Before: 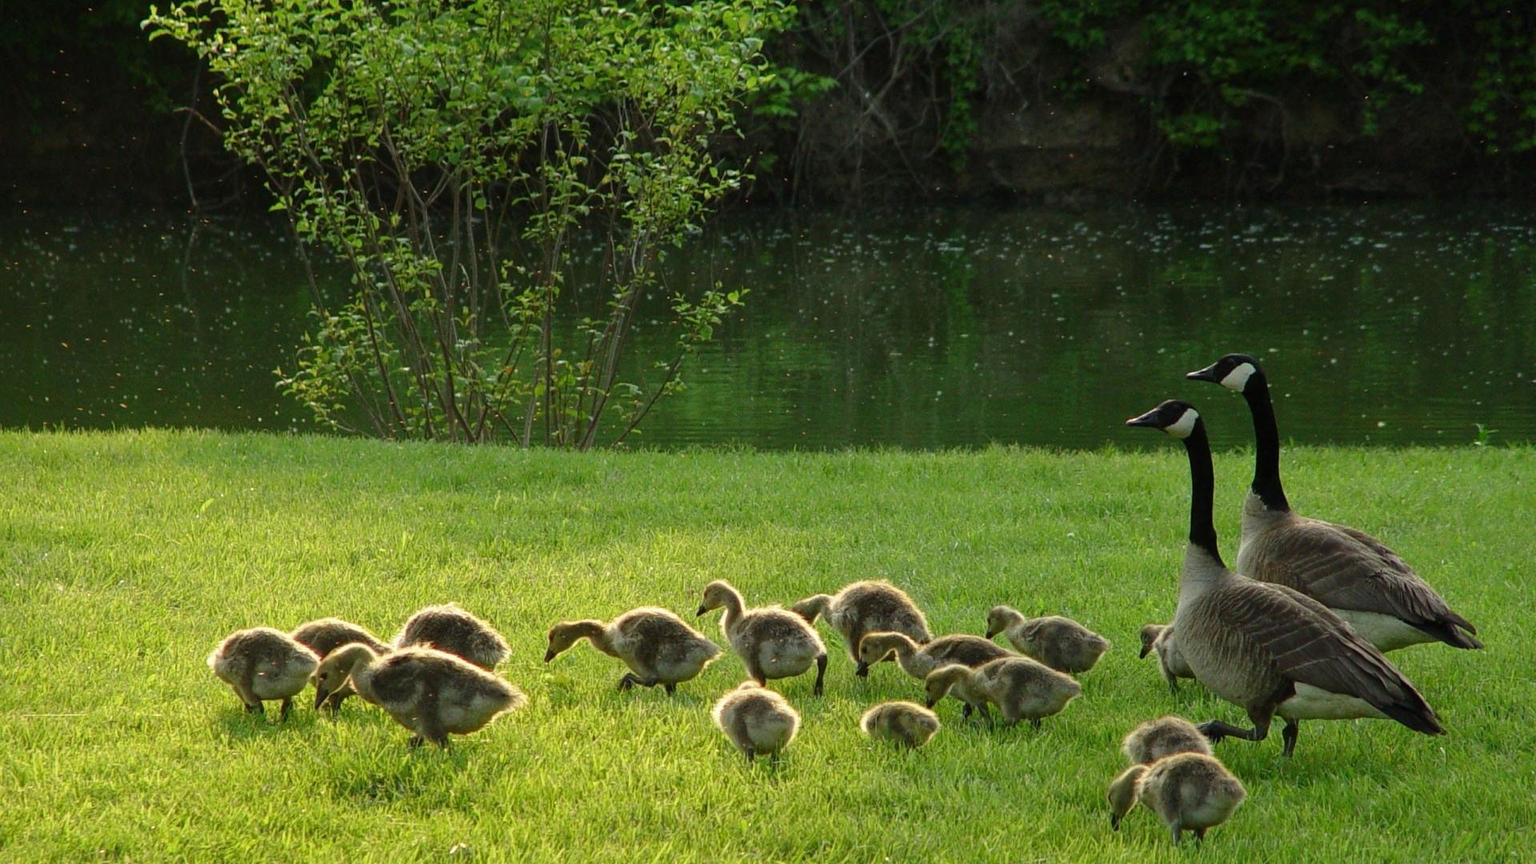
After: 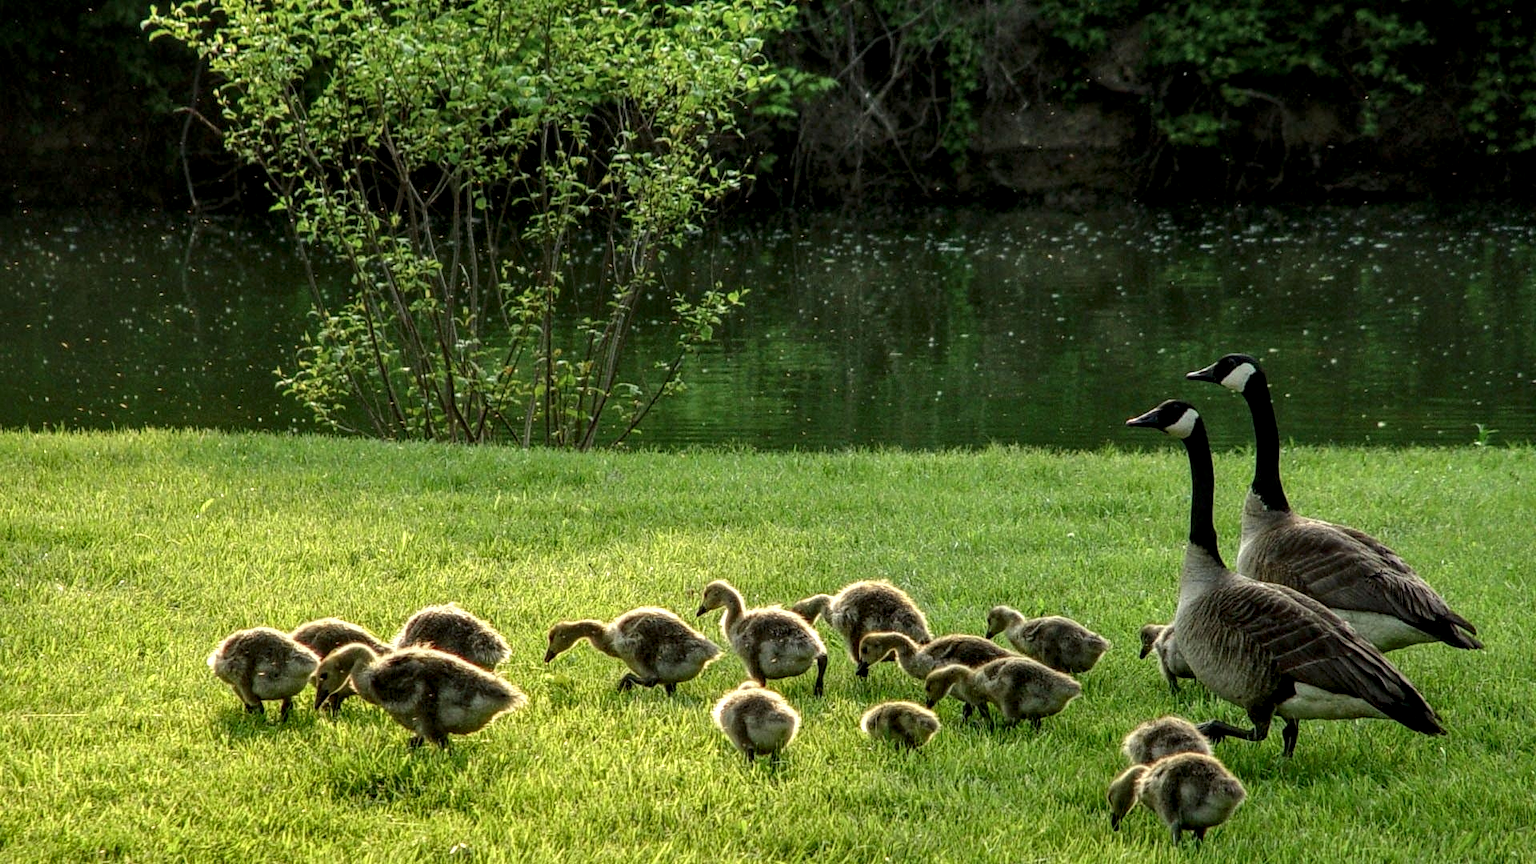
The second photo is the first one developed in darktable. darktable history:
base curve: preserve colors none
local contrast: highlights 77%, shadows 56%, detail 174%, midtone range 0.423
